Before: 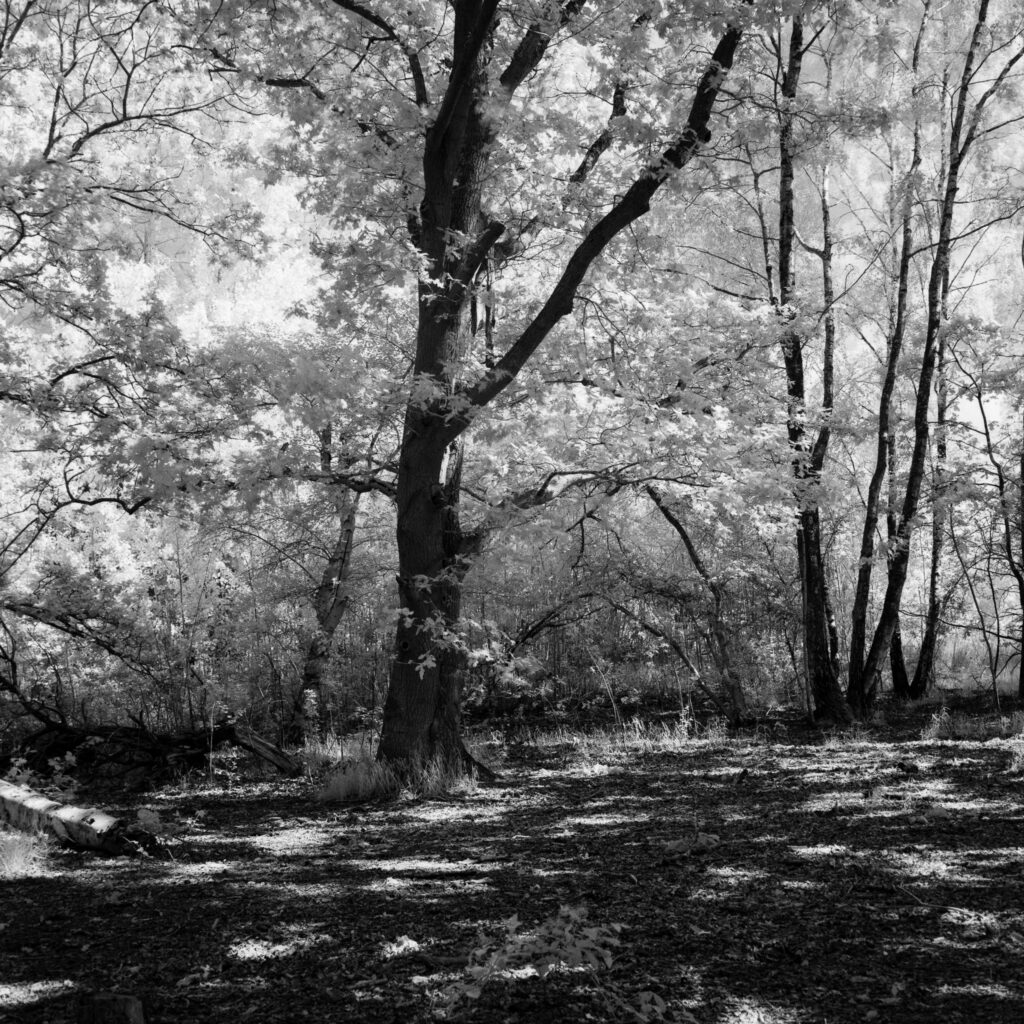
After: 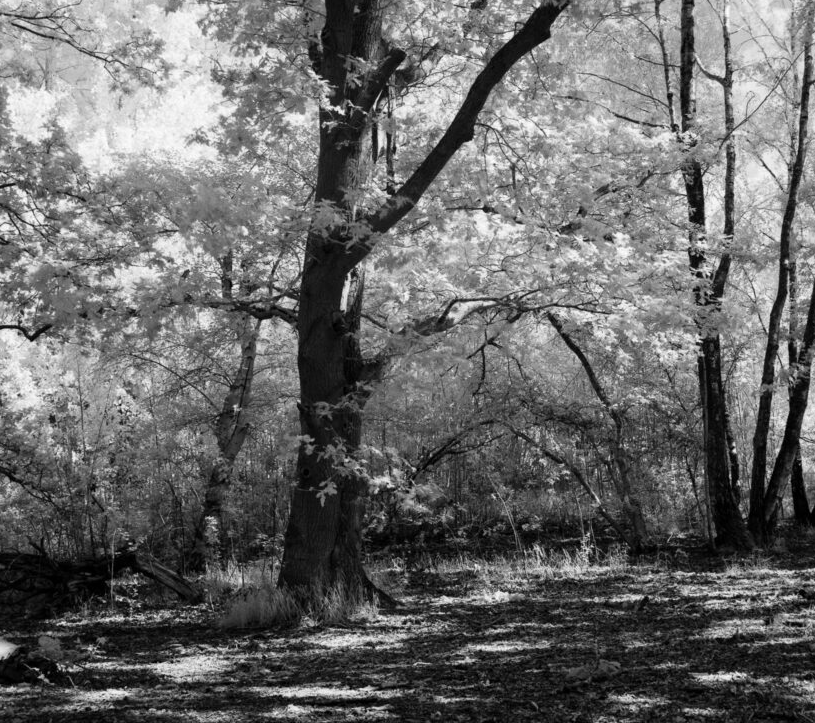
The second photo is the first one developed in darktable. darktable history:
crop: left 9.734%, top 16.915%, right 10.646%, bottom 12.404%
